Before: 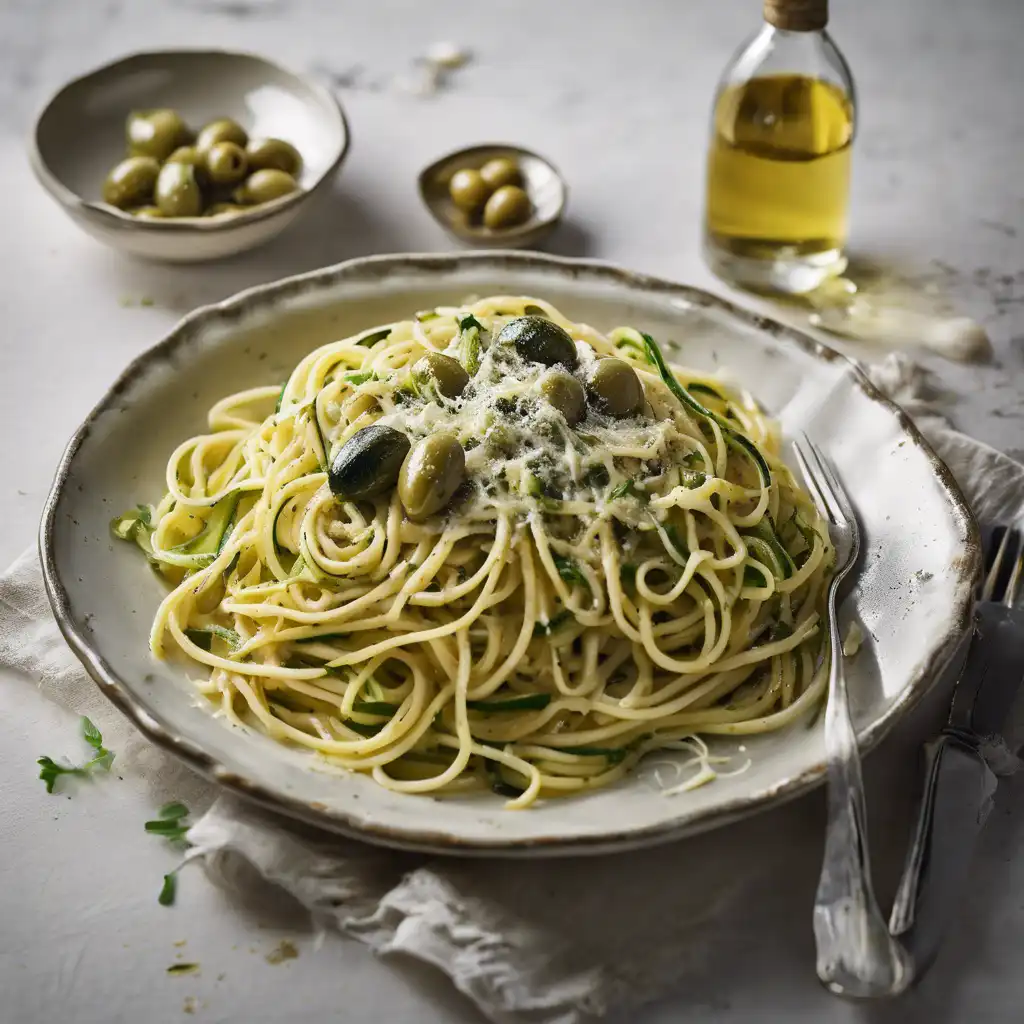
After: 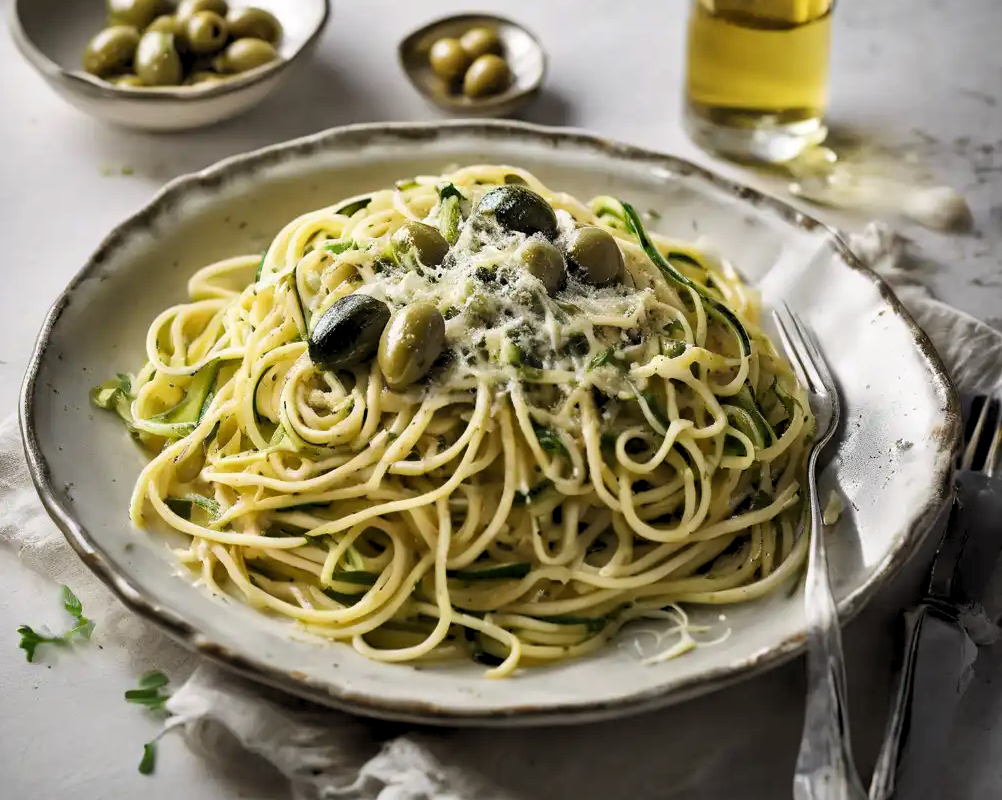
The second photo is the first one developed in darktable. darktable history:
levels: black 3.87%, levels [0.073, 0.497, 0.972]
crop and rotate: left 1.966%, top 12.818%, right 0.127%, bottom 9.053%
